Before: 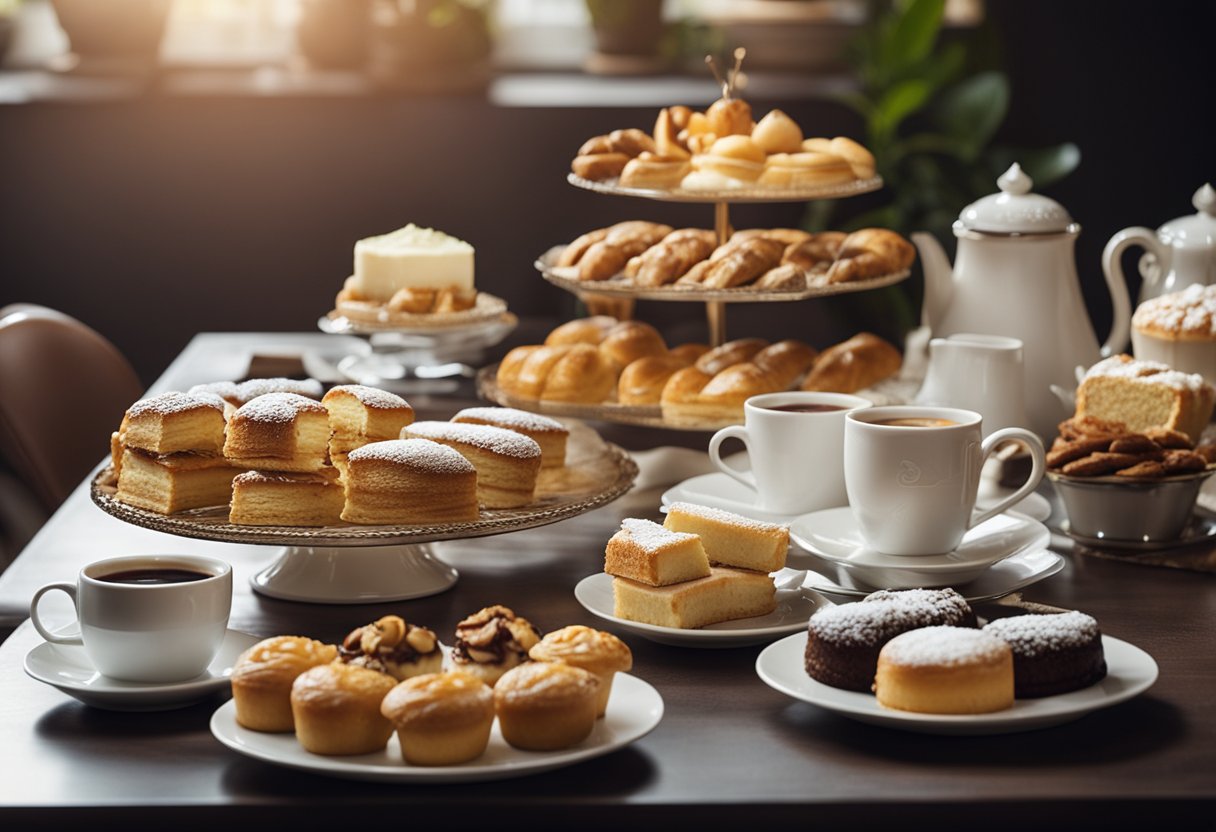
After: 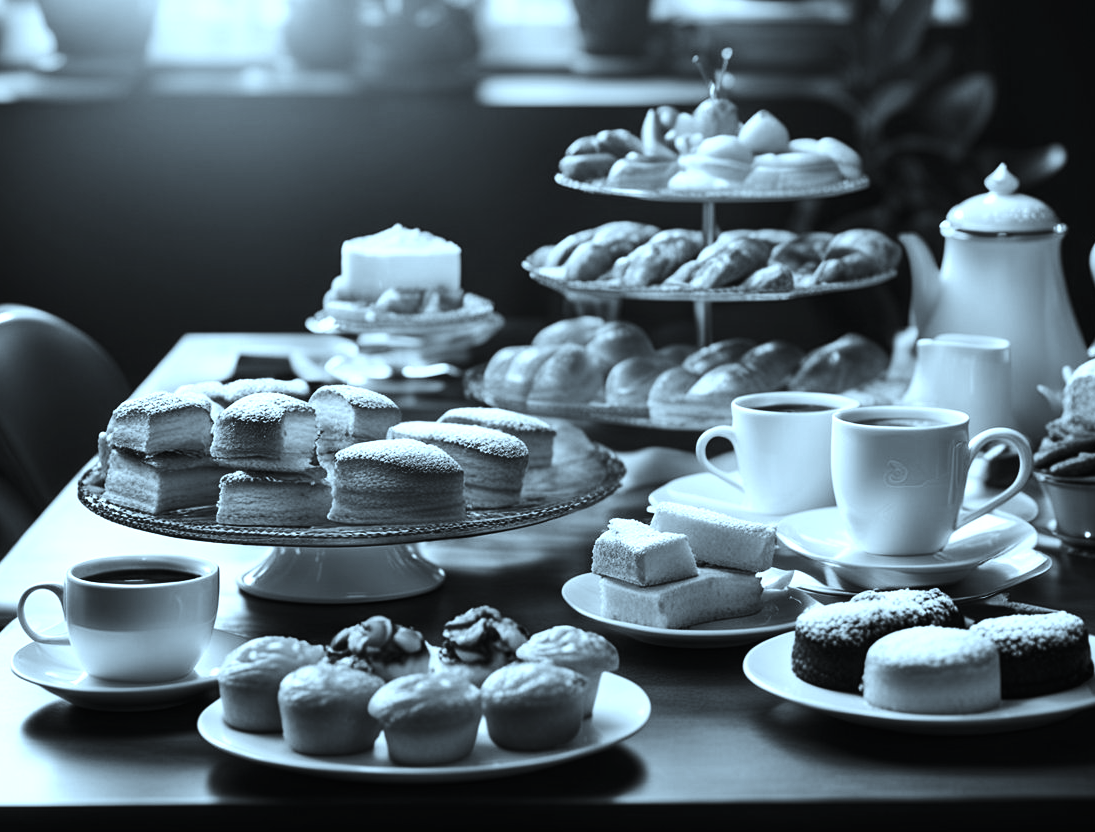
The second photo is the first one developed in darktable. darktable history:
crop and rotate: left 1.088%, right 8.807%
color correction: highlights a* -10.69, highlights b* -19.19
color calibration: output gray [0.22, 0.42, 0.37, 0], gray › normalize channels true, illuminant same as pipeline (D50), adaptation XYZ, x 0.346, y 0.359, gamut compression 0
tone equalizer: -8 EV -0.75 EV, -7 EV -0.7 EV, -6 EV -0.6 EV, -5 EV -0.4 EV, -3 EV 0.4 EV, -2 EV 0.6 EV, -1 EV 0.7 EV, +0 EV 0.75 EV, edges refinement/feathering 500, mask exposure compensation -1.57 EV, preserve details no
